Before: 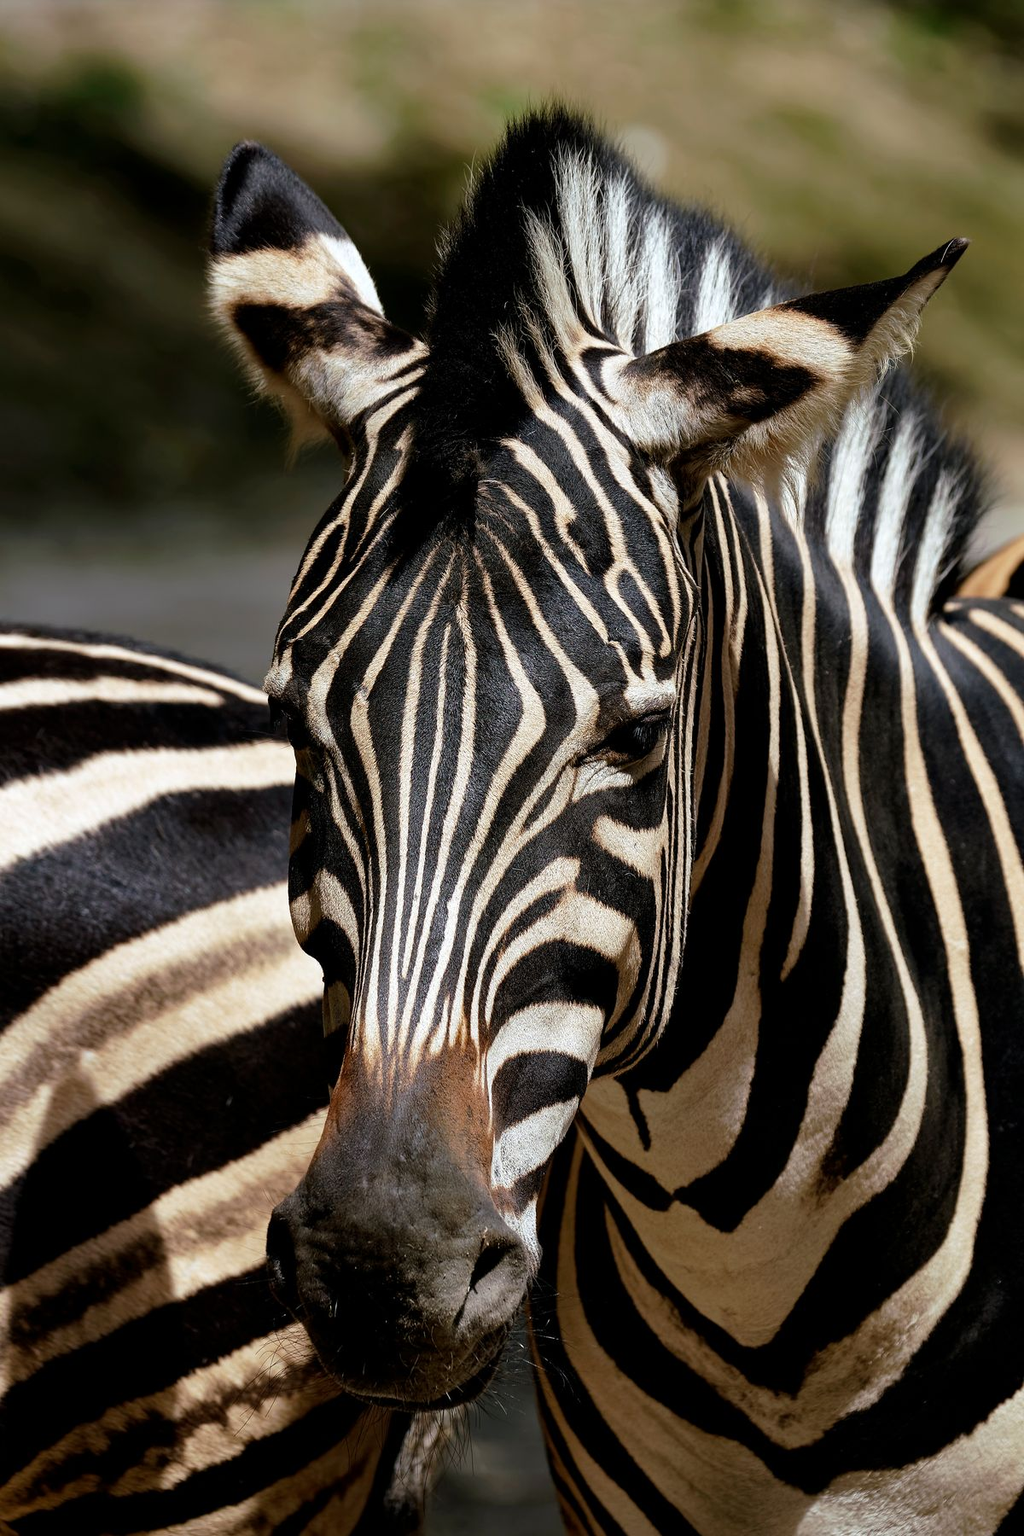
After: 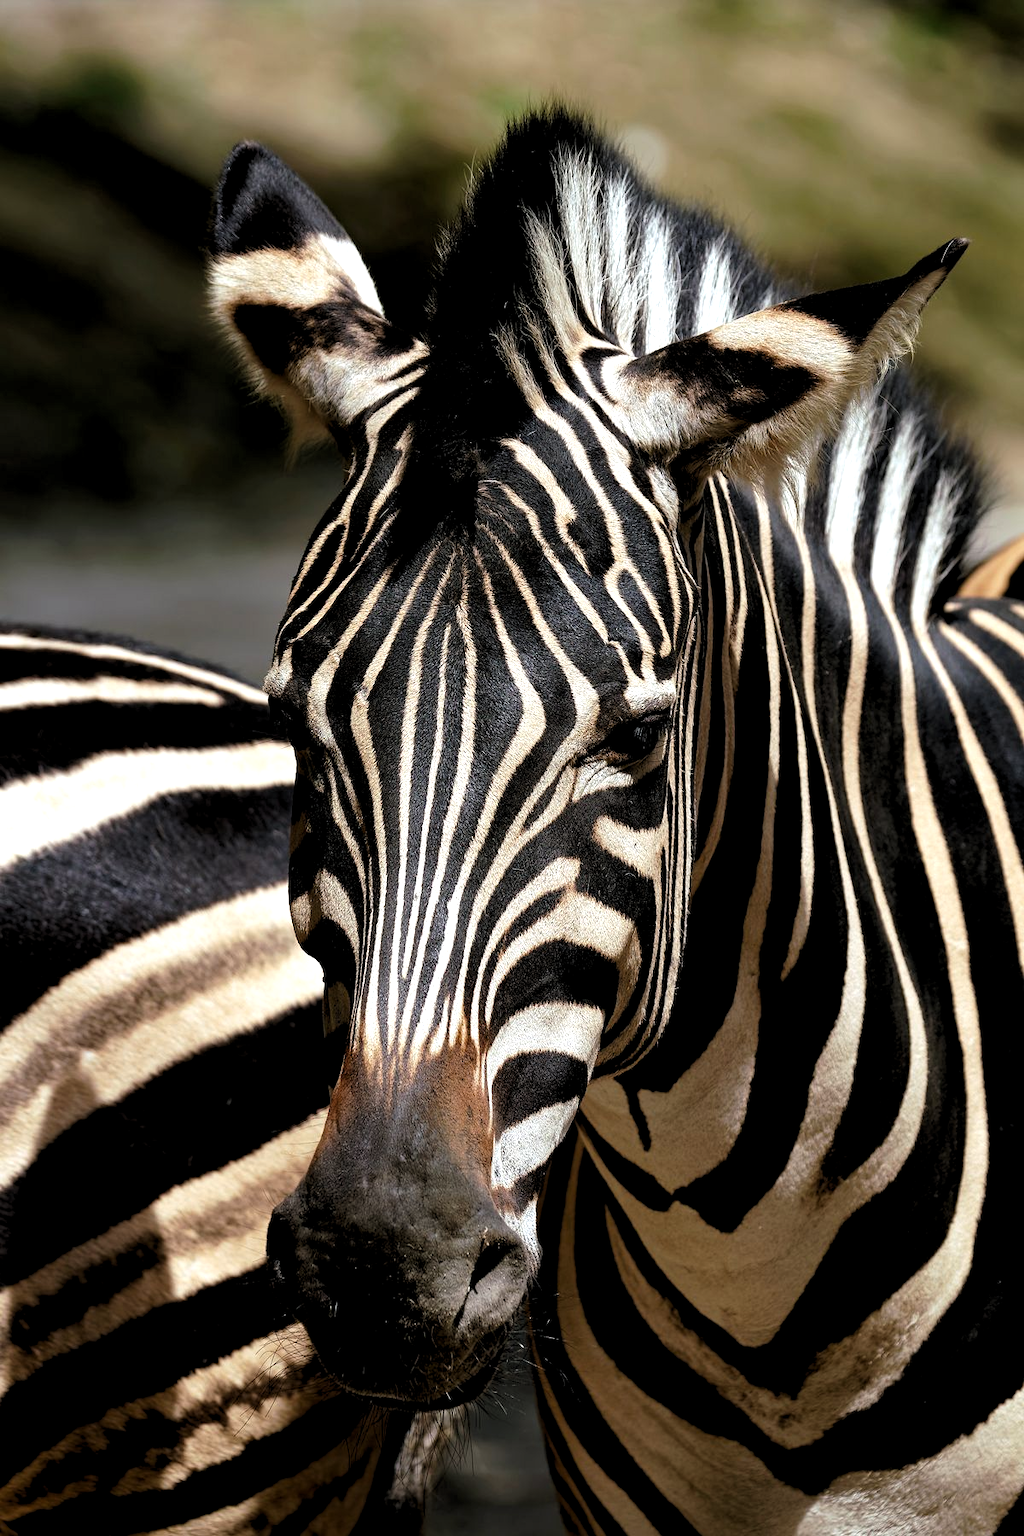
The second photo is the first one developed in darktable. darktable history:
levels: black 0.101%, levels [0.055, 0.477, 0.9]
